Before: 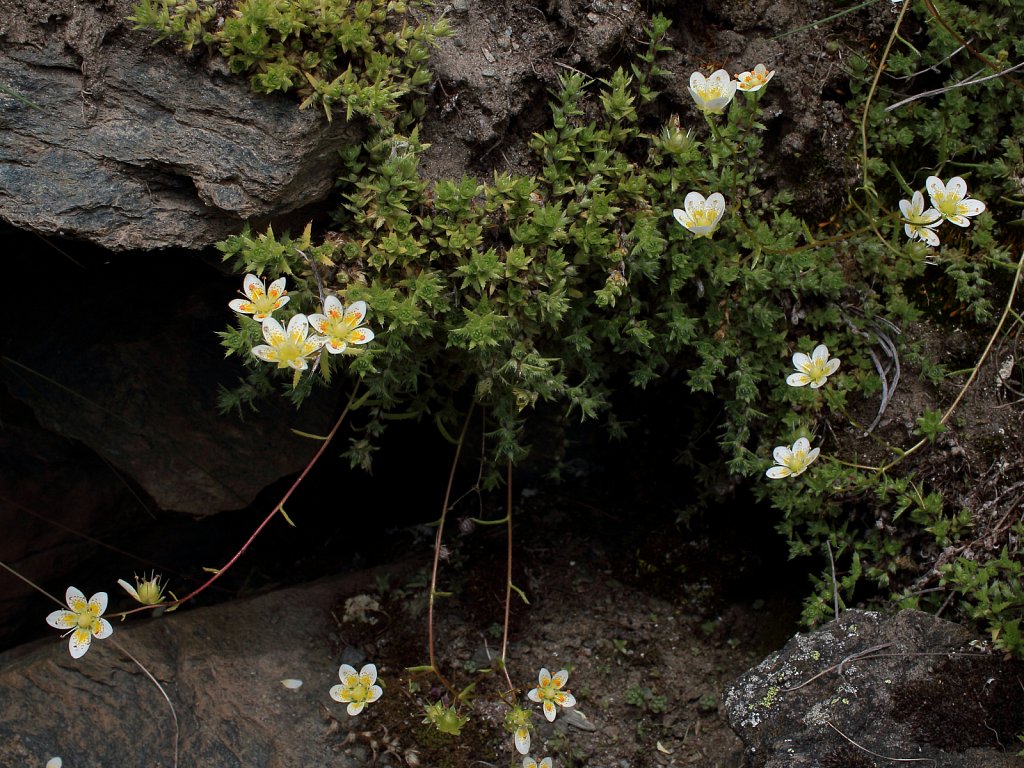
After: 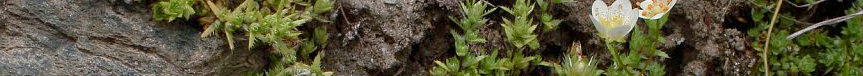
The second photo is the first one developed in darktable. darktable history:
crop and rotate: left 9.644%, top 9.491%, right 6.021%, bottom 80.509%
color balance rgb: shadows lift › chroma 1%, shadows lift › hue 113°, highlights gain › chroma 0.2%, highlights gain › hue 333°, perceptual saturation grading › global saturation 20%, perceptual saturation grading › highlights -50%, perceptual saturation grading › shadows 25%, contrast -10%
tone equalizer: -8 EV 1 EV, -7 EV 1 EV, -6 EV 1 EV, -5 EV 1 EV, -4 EV 1 EV, -3 EV 0.75 EV, -2 EV 0.5 EV, -1 EV 0.25 EV
